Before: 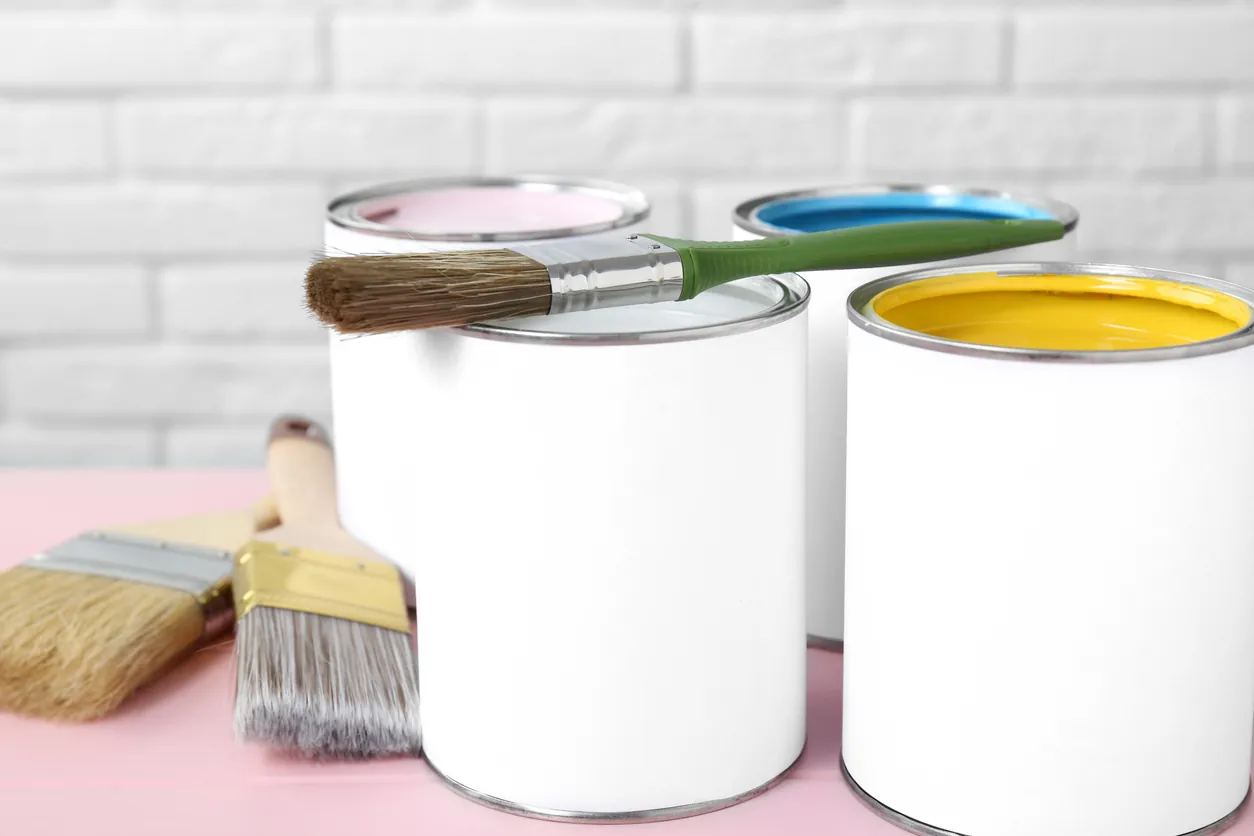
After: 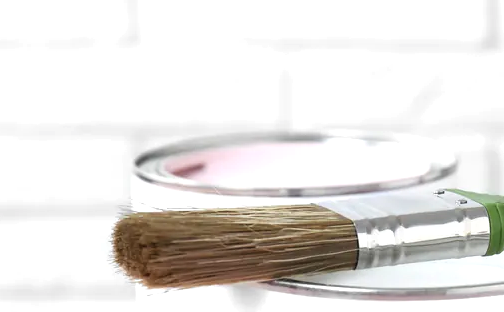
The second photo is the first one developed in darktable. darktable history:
tone equalizer: -8 EV -0.406 EV, -7 EV -0.416 EV, -6 EV -0.363 EV, -5 EV -0.223 EV, -3 EV 0.239 EV, -2 EV 0.324 EV, -1 EV 0.366 EV, +0 EV 0.406 EV
crop: left 15.459%, top 5.459%, right 44.347%, bottom 57.108%
